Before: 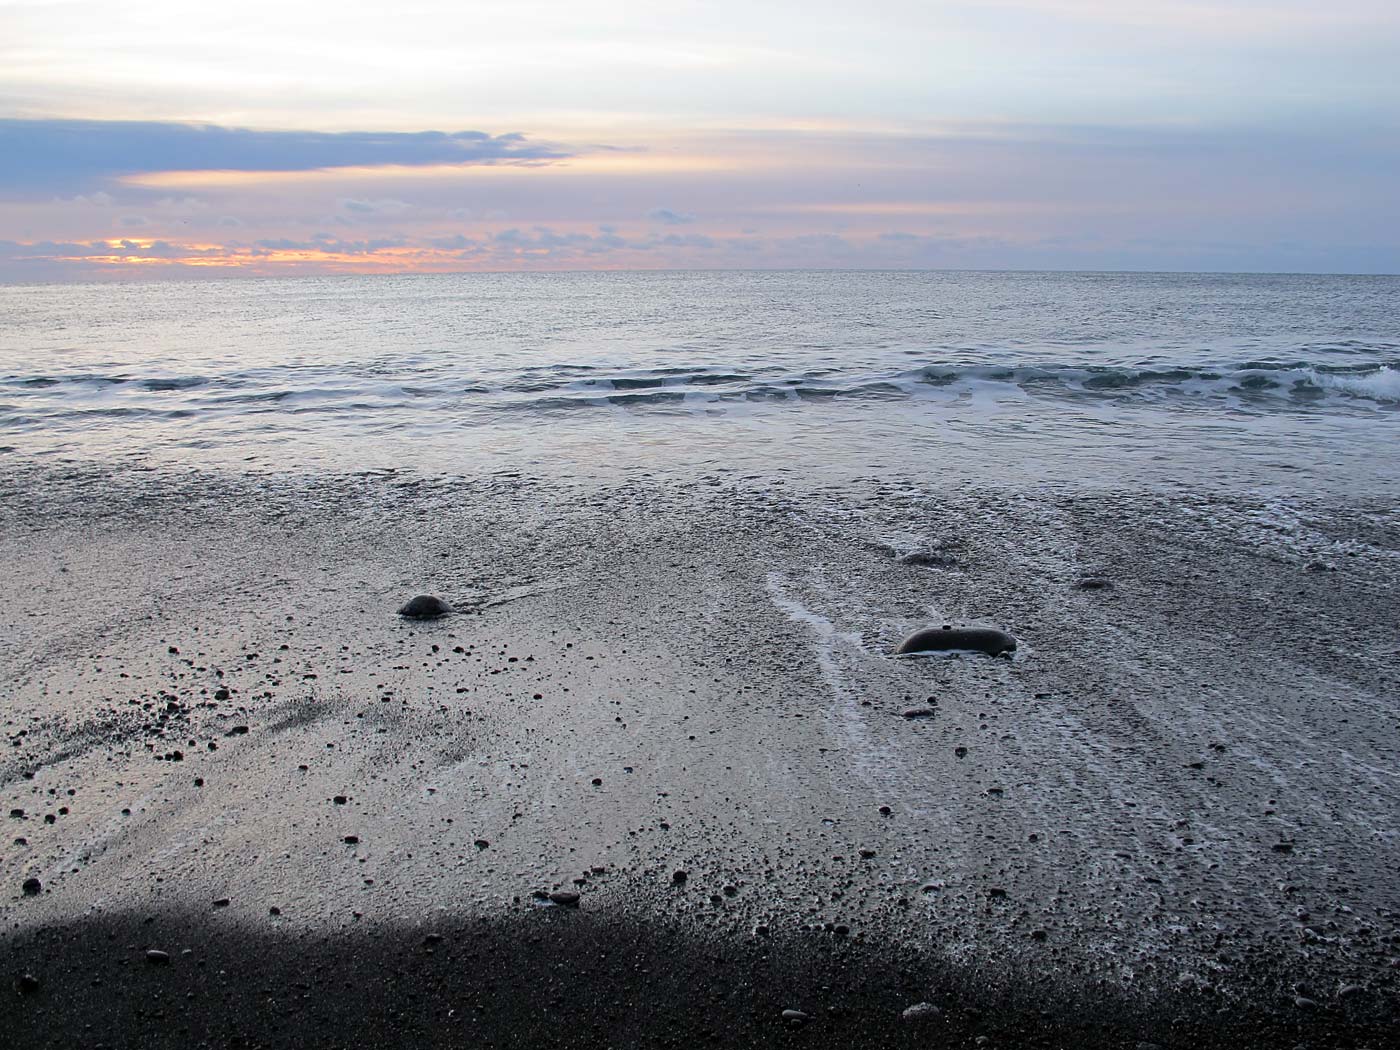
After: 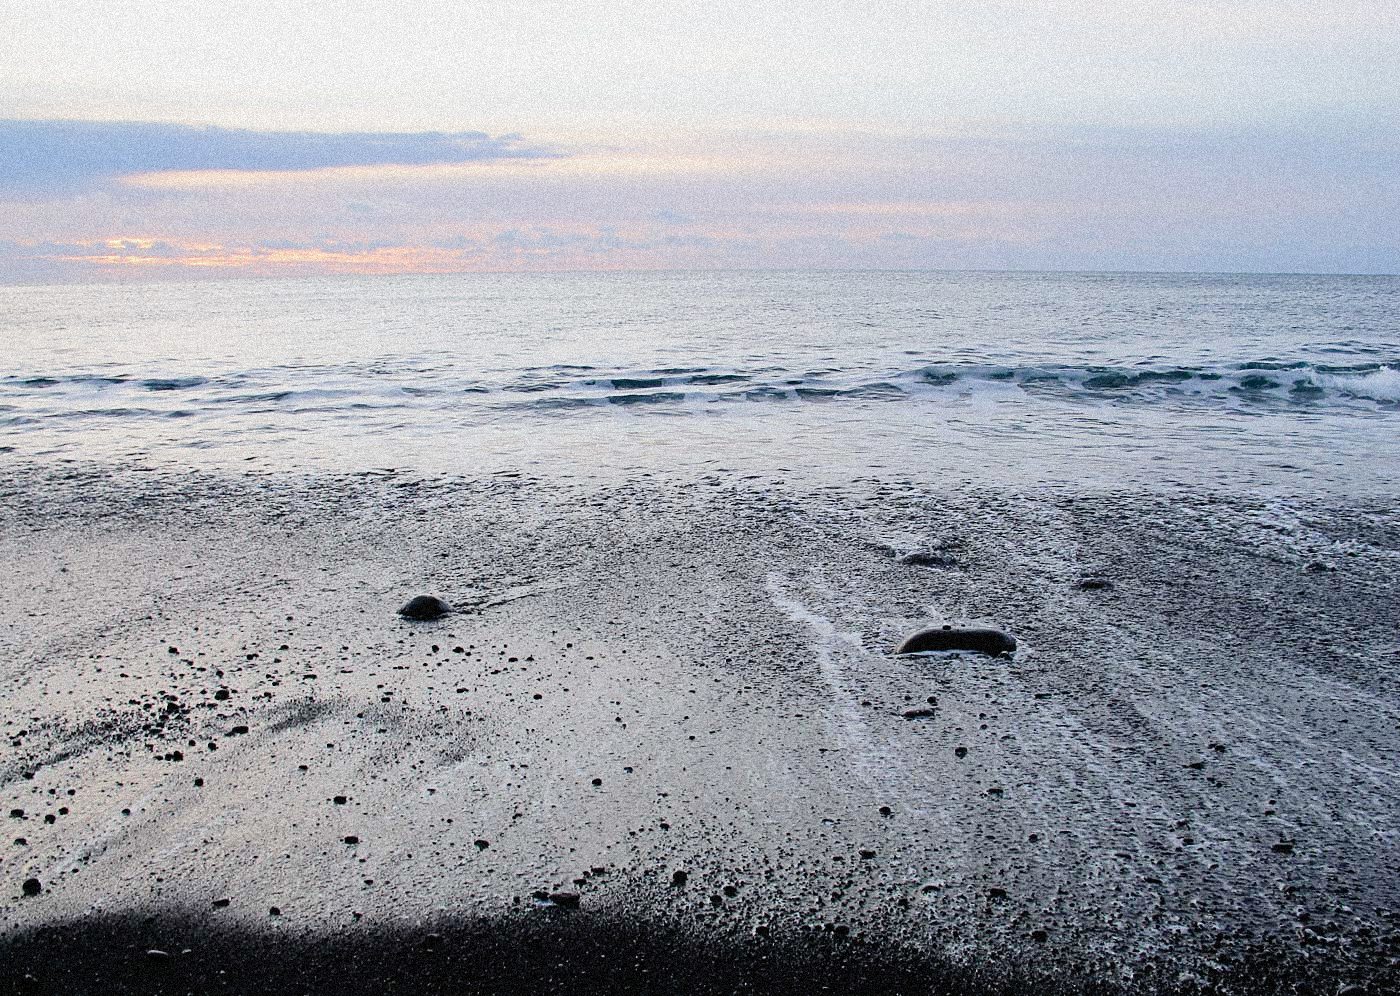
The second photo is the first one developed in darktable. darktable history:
crop and rotate: top 0%, bottom 5.097%
sigmoid: contrast 1.54, target black 0
grain: strength 35%, mid-tones bias 0%
tone curve: curves: ch0 [(0, 0) (0.003, 0.022) (0.011, 0.025) (0.025, 0.032) (0.044, 0.055) (0.069, 0.089) (0.1, 0.133) (0.136, 0.18) (0.177, 0.231) (0.224, 0.291) (0.277, 0.35) (0.335, 0.42) (0.399, 0.496) (0.468, 0.561) (0.543, 0.632) (0.623, 0.706) (0.709, 0.783) (0.801, 0.865) (0.898, 0.947) (1, 1)], preserve colors none
